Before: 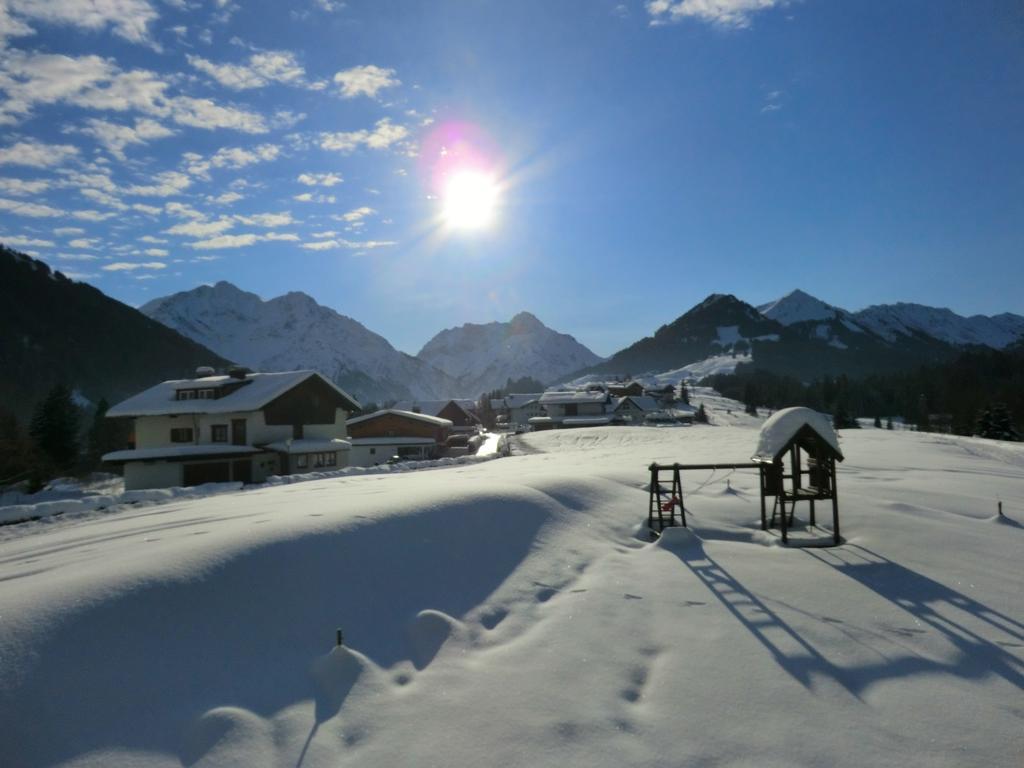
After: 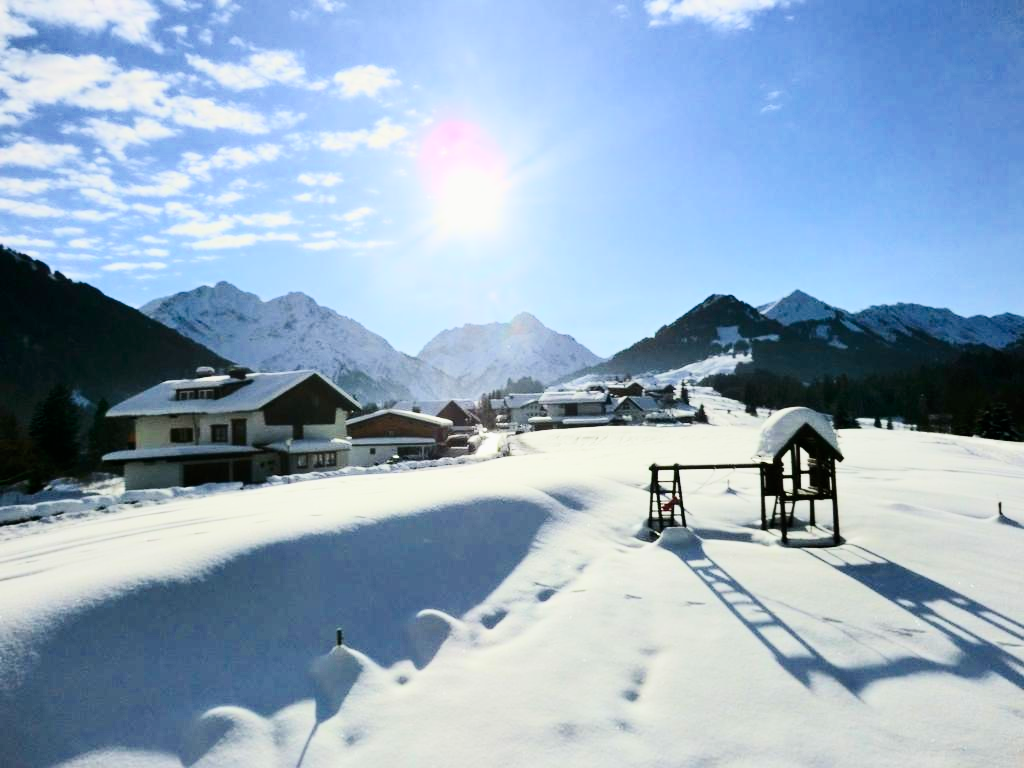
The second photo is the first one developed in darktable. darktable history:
contrast brightness saturation: contrast 0.39, brightness 0.1
exposure: black level correction 0, exposure 1.1 EV, compensate exposure bias true, compensate highlight preservation false
color balance rgb: linear chroma grading › global chroma 10%, perceptual saturation grading › global saturation 5%, perceptual brilliance grading › global brilliance 4%, global vibrance 7%, saturation formula JzAzBz (2021)
filmic rgb: black relative exposure -7.15 EV, white relative exposure 5.36 EV, hardness 3.02
tone equalizer: on, module defaults
